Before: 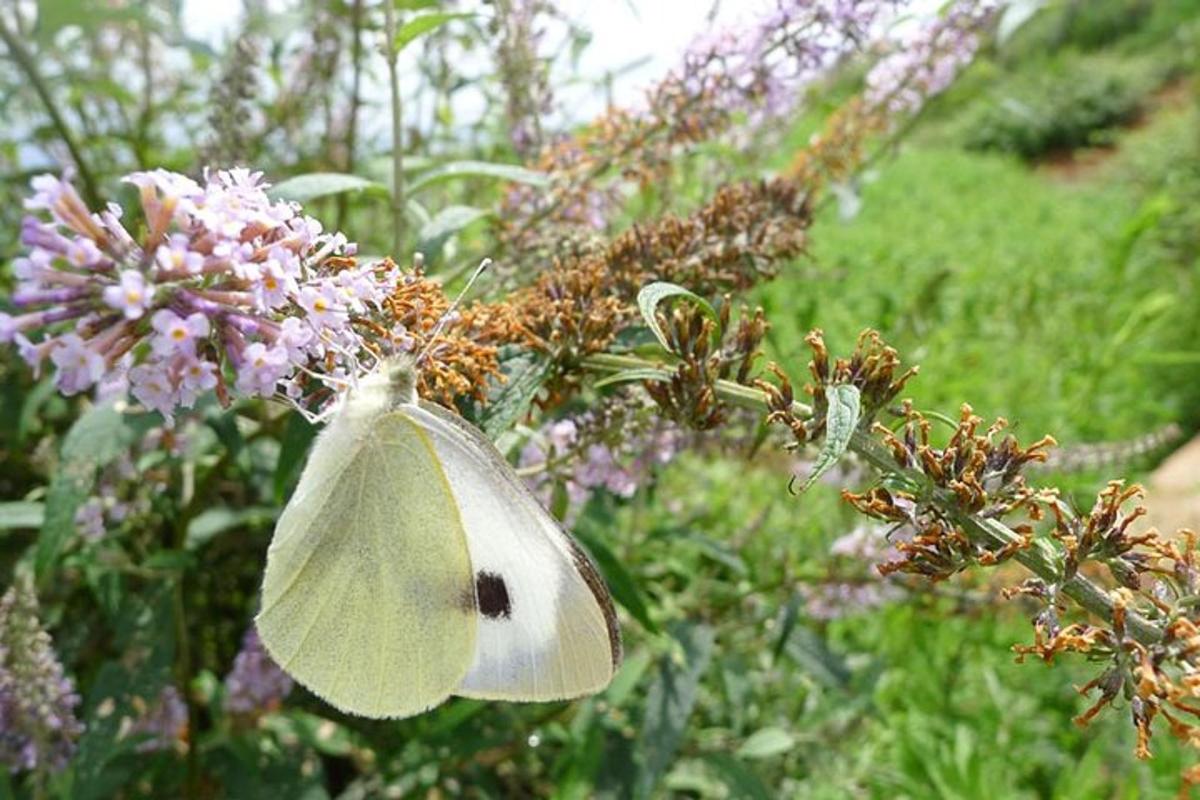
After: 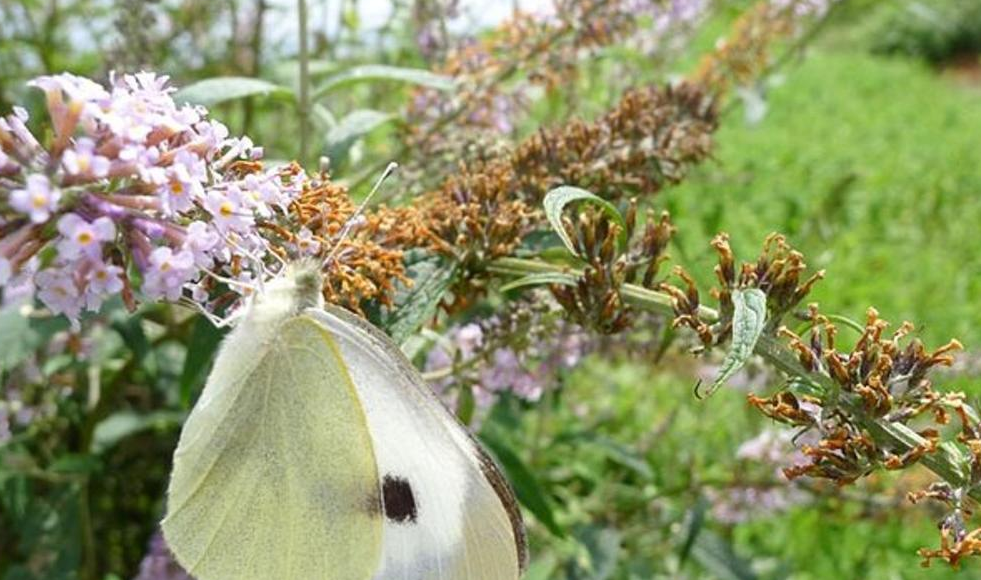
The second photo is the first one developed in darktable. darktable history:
crop: left 7.903%, top 12.04%, right 10.322%, bottom 15.455%
